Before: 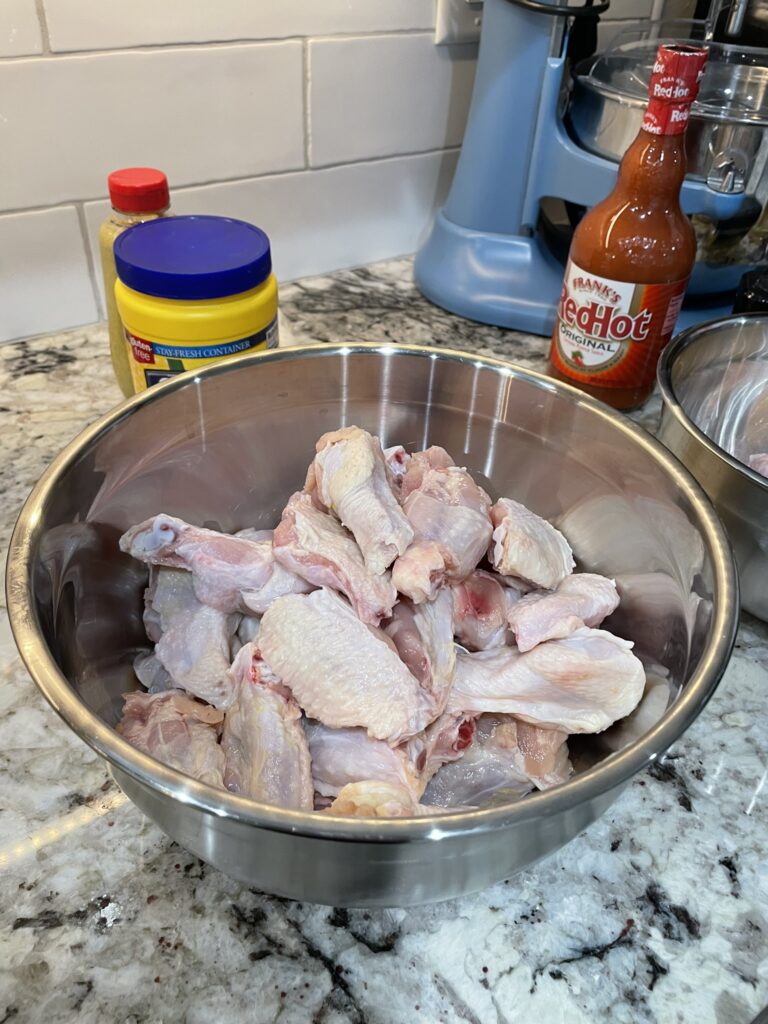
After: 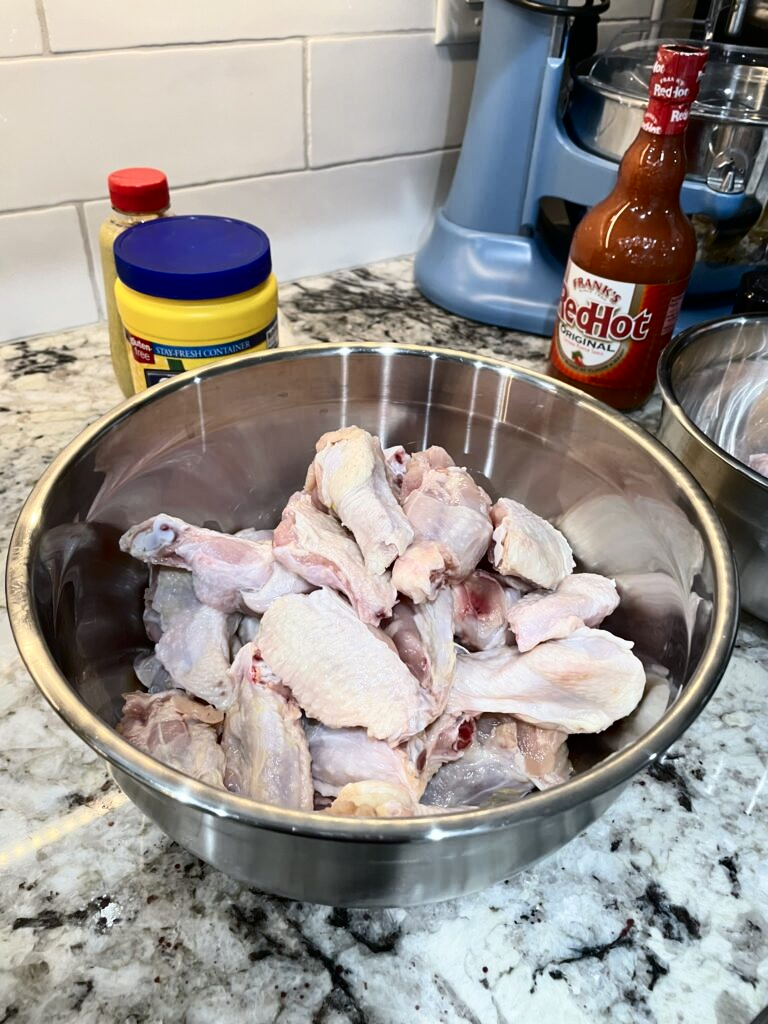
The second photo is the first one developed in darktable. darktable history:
contrast brightness saturation: contrast 0.274
